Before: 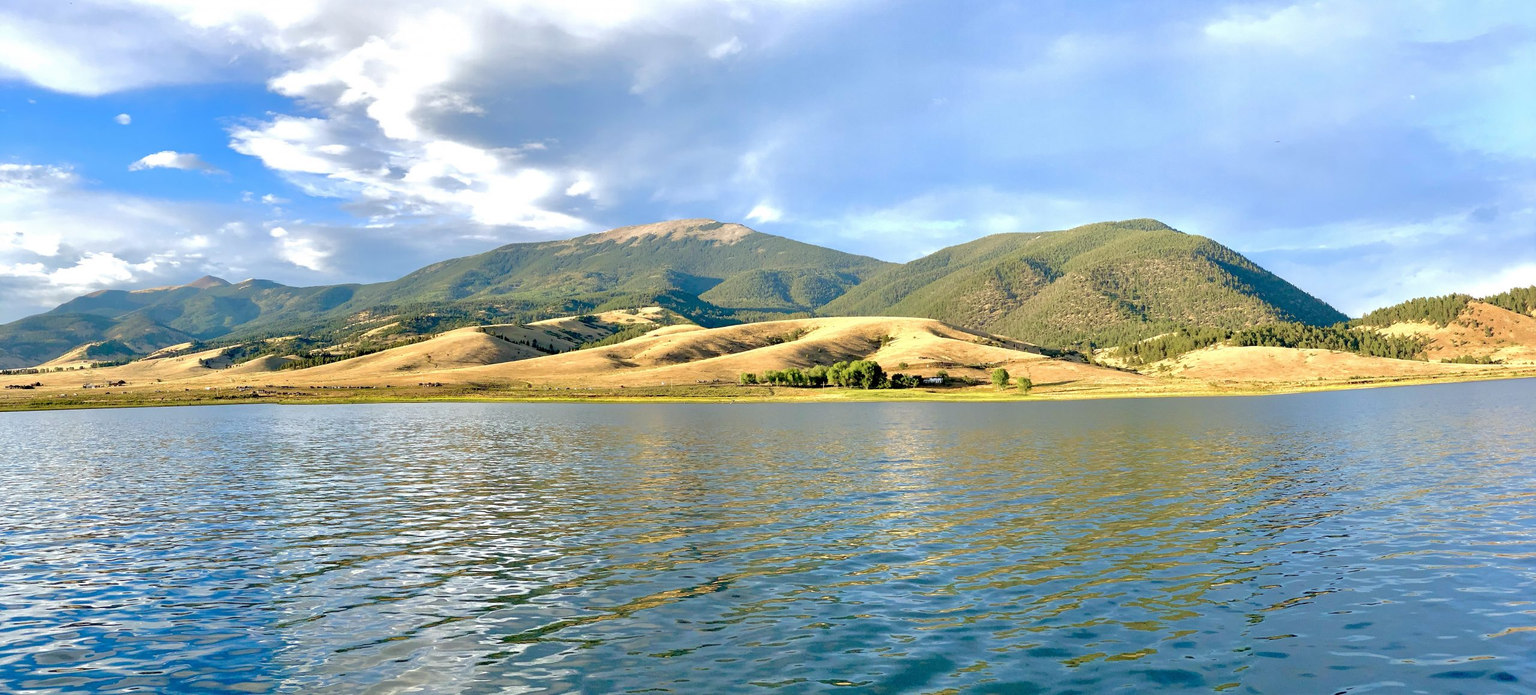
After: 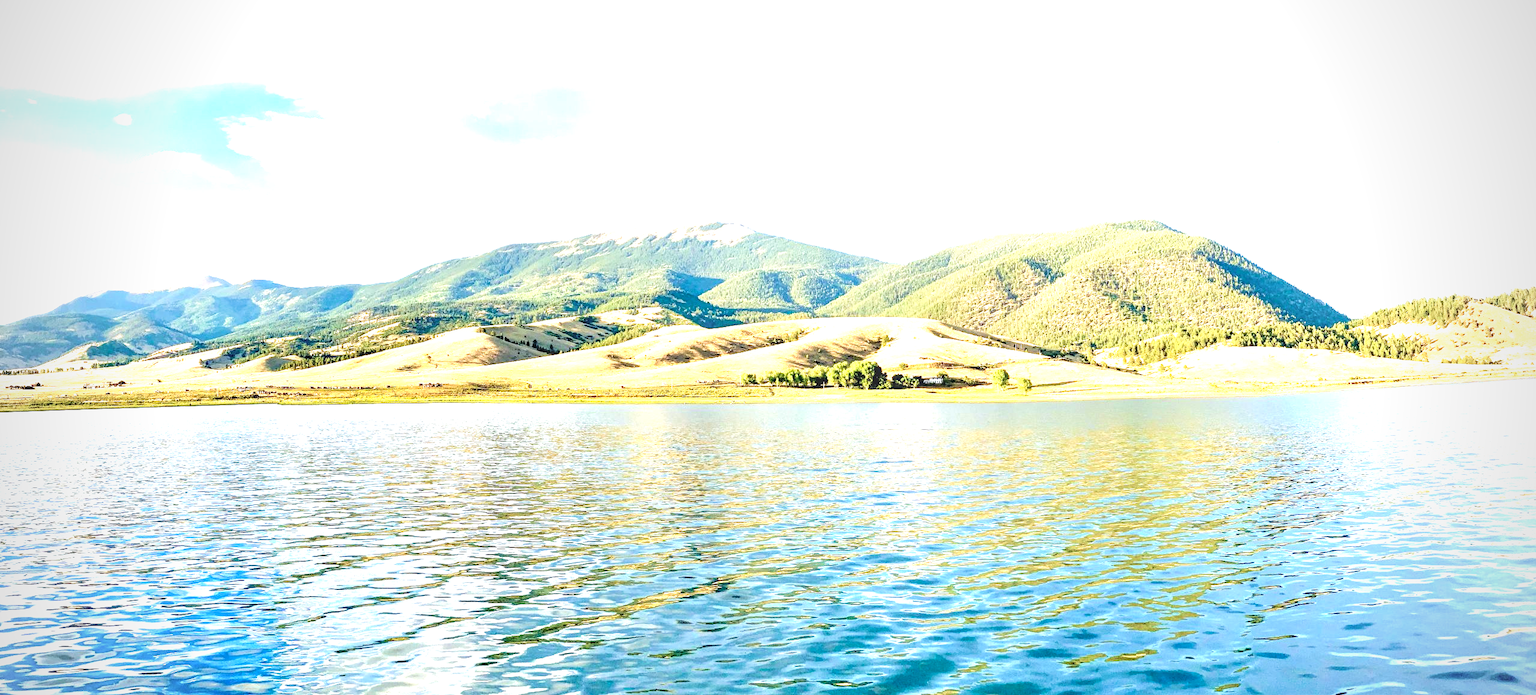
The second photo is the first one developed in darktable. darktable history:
local contrast: on, module defaults
tone equalizer: -8 EV -0.417 EV, -7 EV -0.389 EV, -6 EV -0.333 EV, -5 EV -0.222 EV, -3 EV 0.222 EV, -2 EV 0.333 EV, -1 EV 0.389 EV, +0 EV 0.417 EV, edges refinement/feathering 500, mask exposure compensation -1.57 EV, preserve details no
exposure: exposure 1.25 EV, compensate exposure bias true, compensate highlight preservation false
vignetting: on, module defaults
velvia: on, module defaults
